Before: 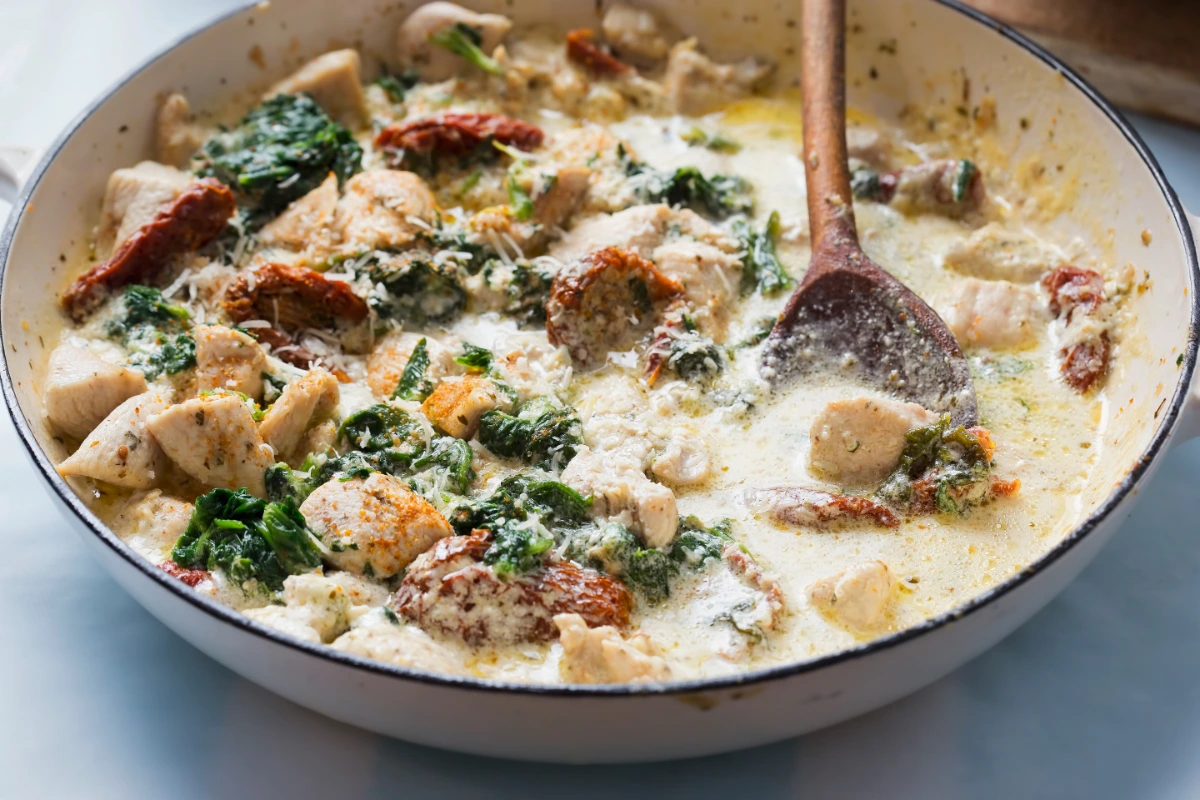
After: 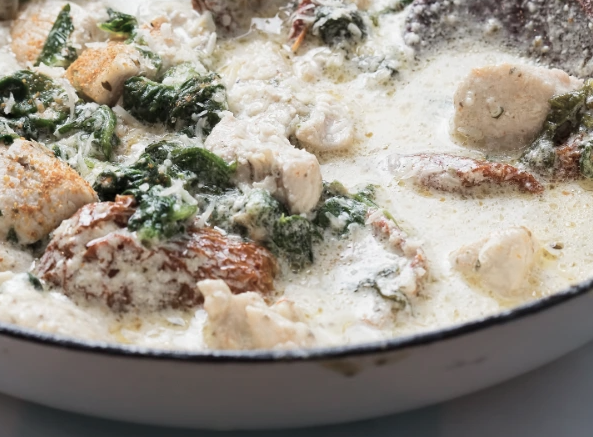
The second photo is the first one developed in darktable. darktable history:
crop: left 29.672%, top 41.786%, right 20.851%, bottom 3.487%
color zones: curves: ch0 [(0, 0.559) (0.153, 0.551) (0.229, 0.5) (0.429, 0.5) (0.571, 0.5) (0.714, 0.5) (0.857, 0.5) (1, 0.559)]; ch1 [(0, 0.417) (0.112, 0.336) (0.213, 0.26) (0.429, 0.34) (0.571, 0.35) (0.683, 0.331) (0.857, 0.344) (1, 0.417)]
